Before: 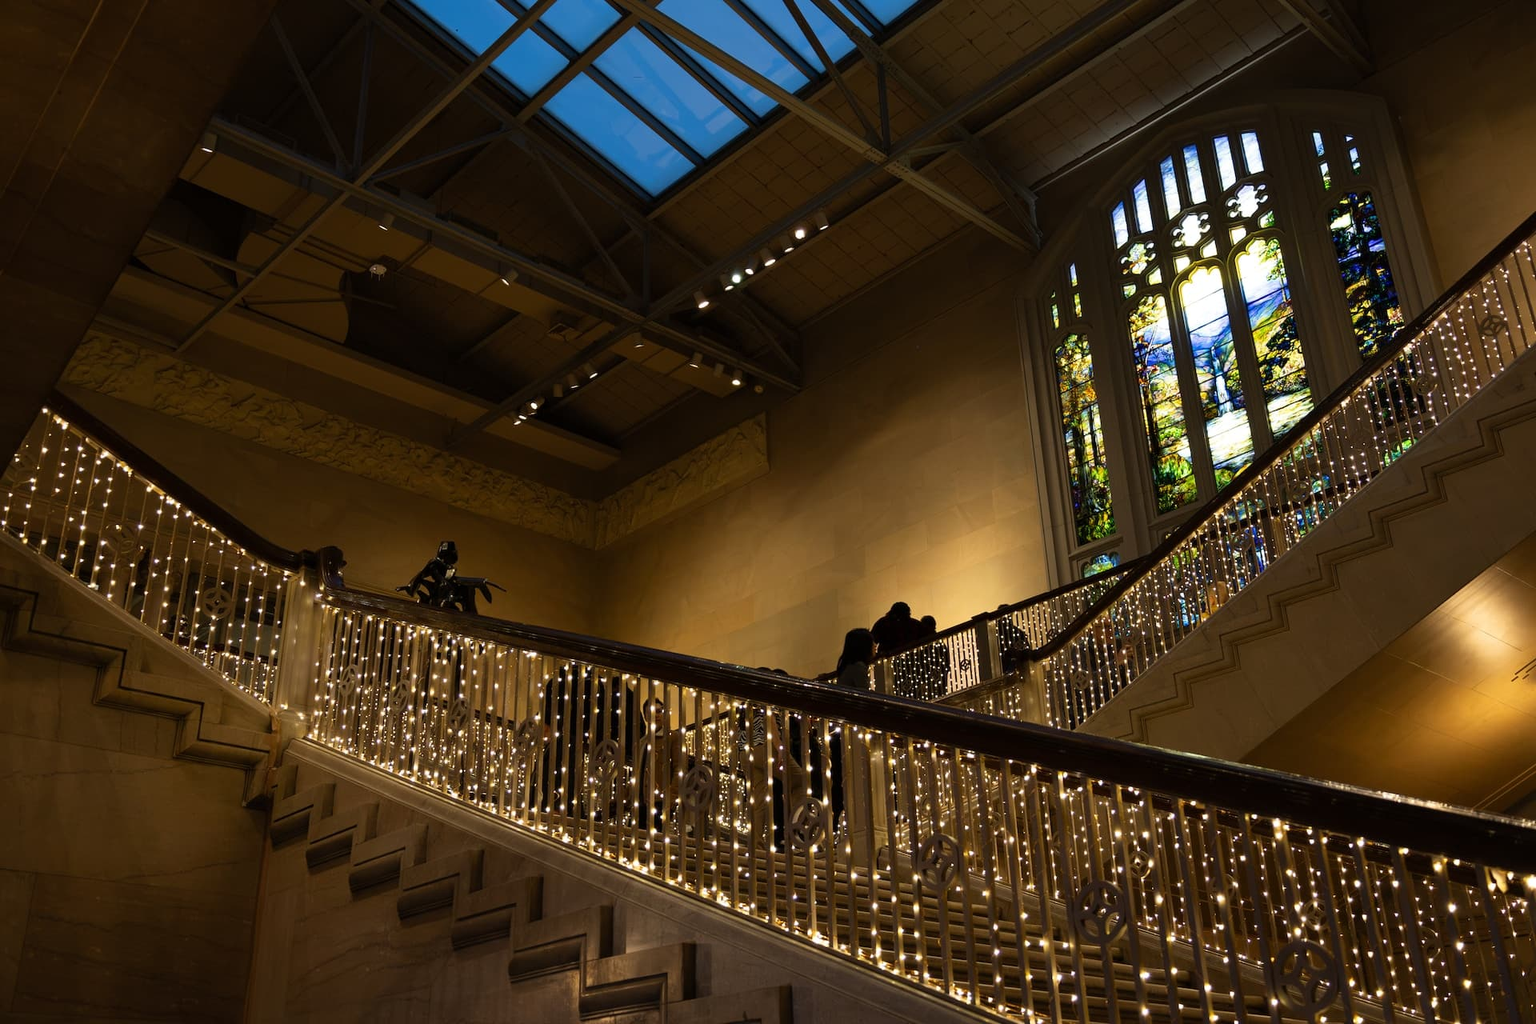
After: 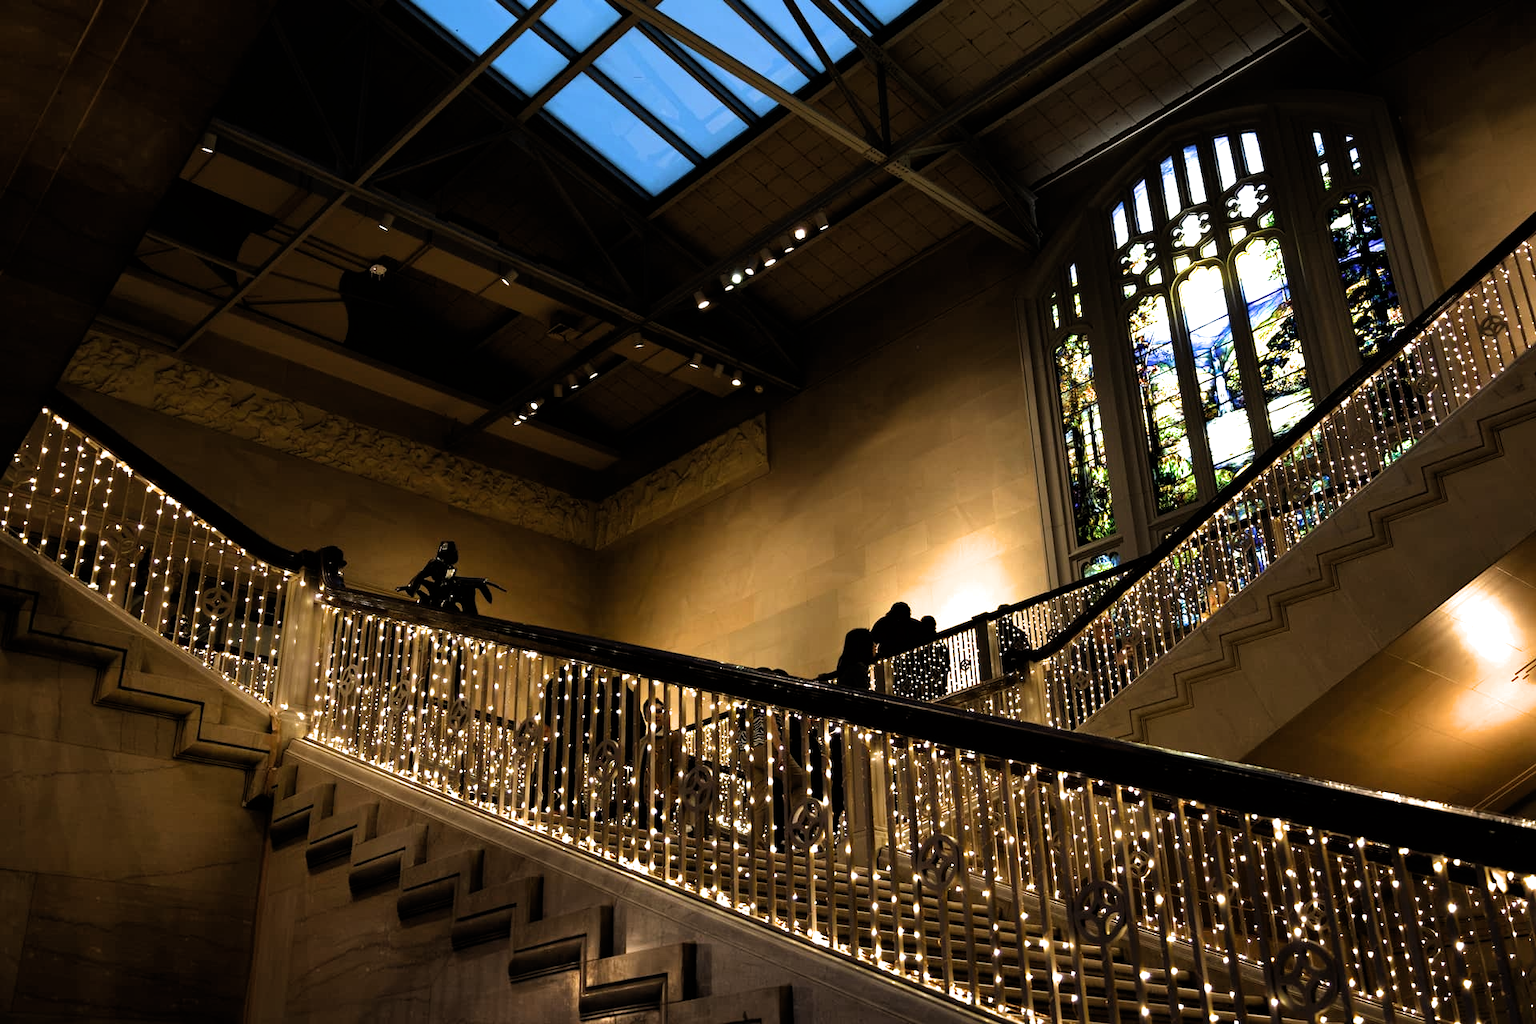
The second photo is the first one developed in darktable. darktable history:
exposure: exposure 0.608 EV, compensate highlight preservation false
shadows and highlights: shadows 12.74, white point adjustment 1.15, soften with gaussian
filmic rgb: black relative exposure -8.21 EV, white relative exposure 2.2 EV, target white luminance 99.92%, hardness 7.05, latitude 74.55%, contrast 1.318, highlights saturation mix -2.75%, shadows ↔ highlights balance 30.72%, color science v6 (2022)
